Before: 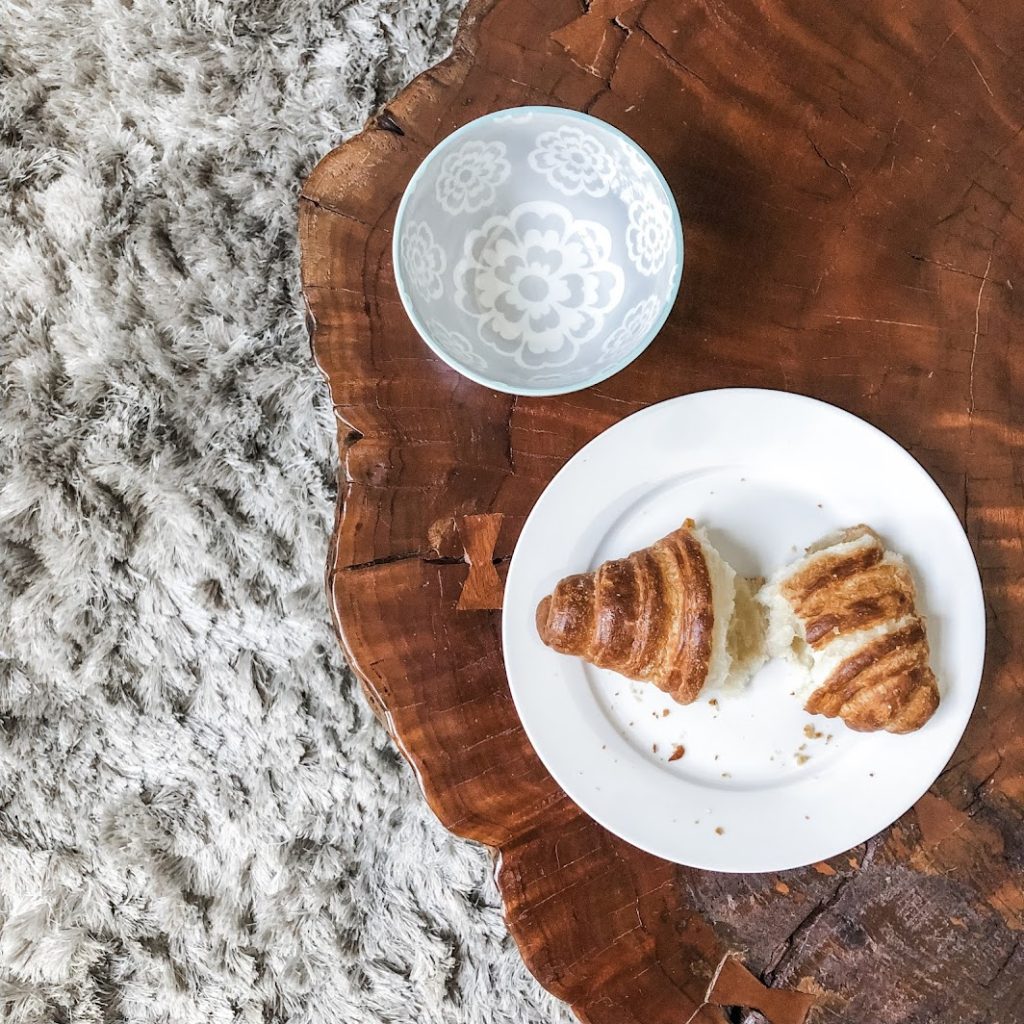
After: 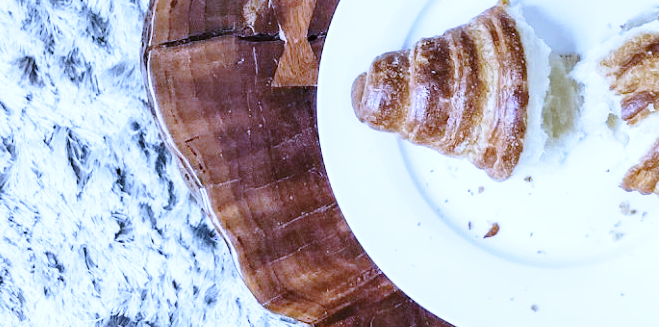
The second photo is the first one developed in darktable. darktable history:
base curve: curves: ch0 [(0, 0) (0.028, 0.03) (0.121, 0.232) (0.46, 0.748) (0.859, 0.968) (1, 1)], preserve colors none
crop: left 18.091%, top 51.13%, right 17.525%, bottom 16.85%
white balance: red 0.766, blue 1.537
